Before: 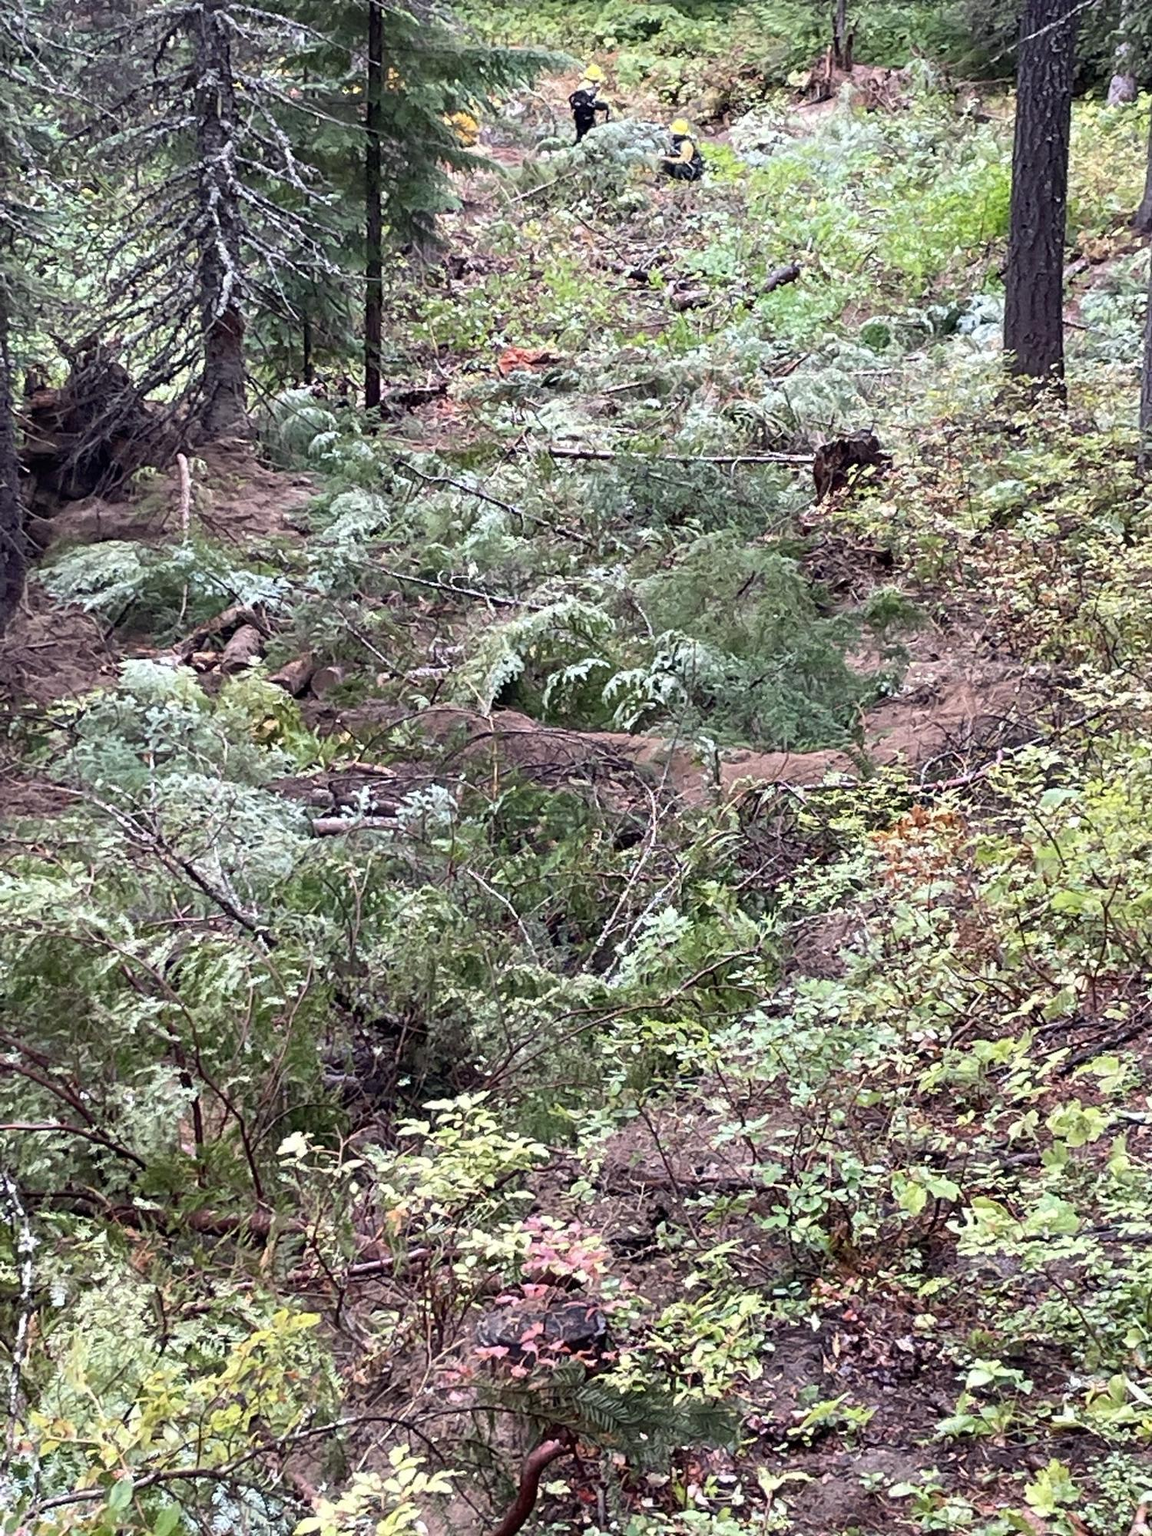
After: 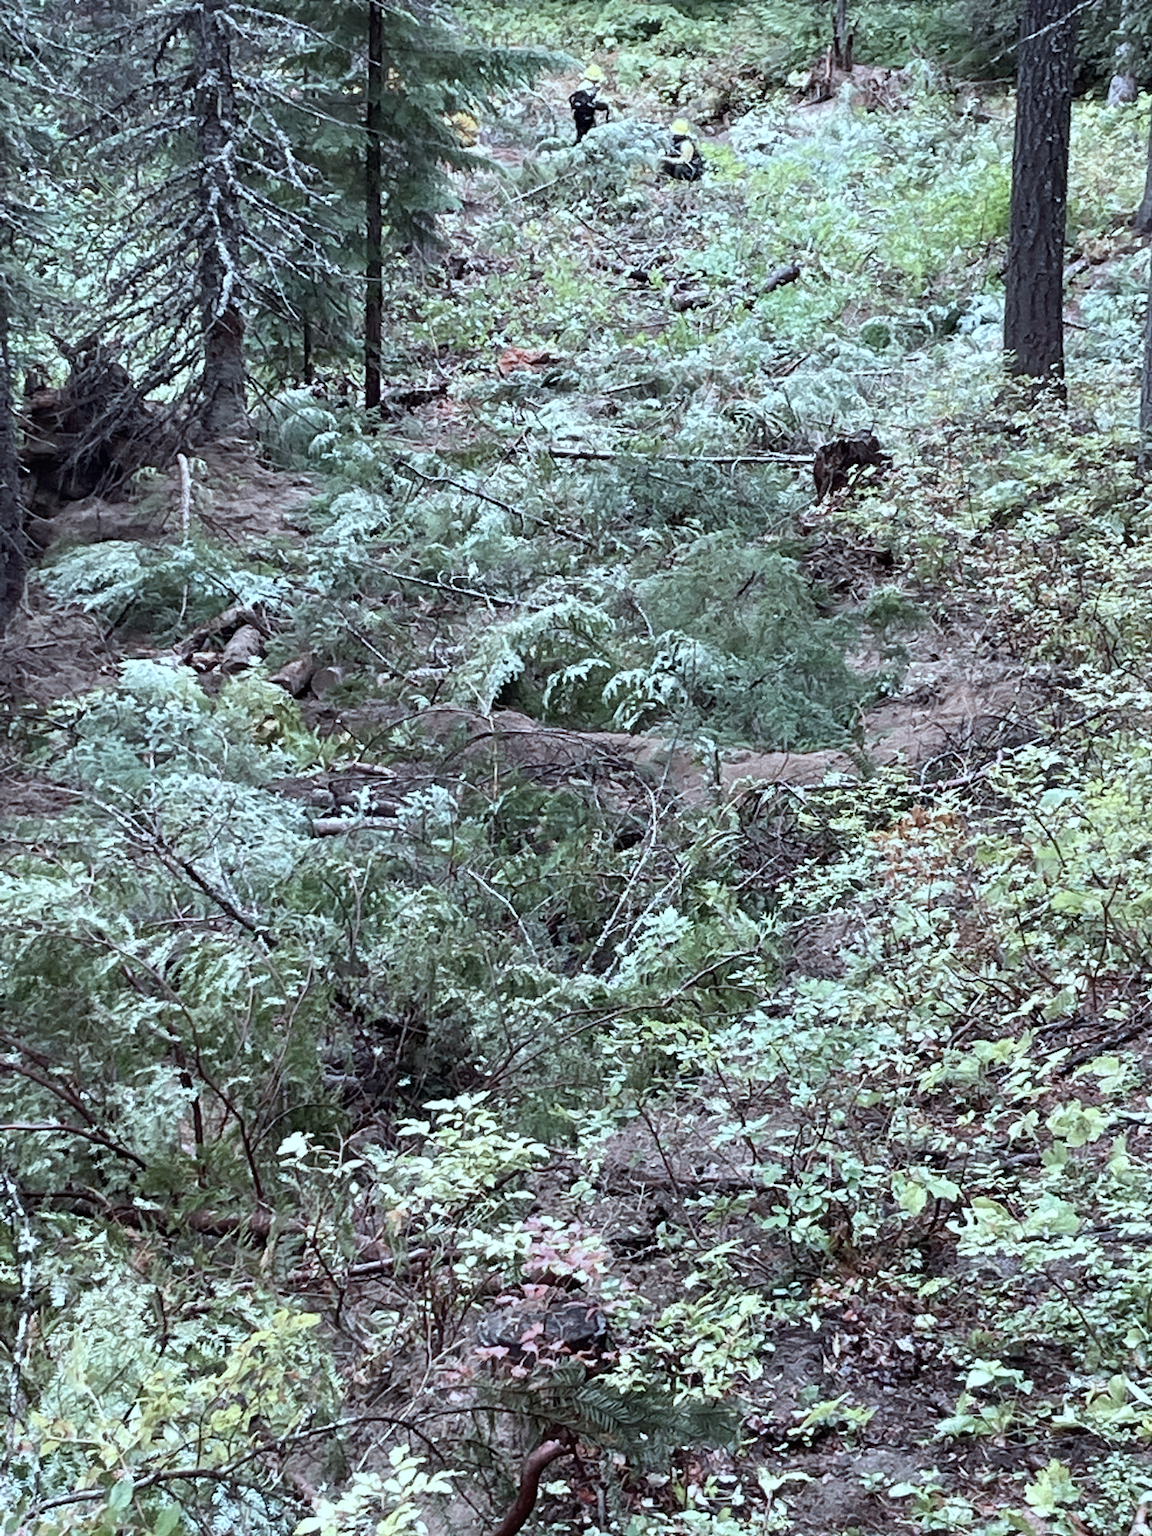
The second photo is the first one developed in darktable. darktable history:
color correction: highlights a* -12.41, highlights b* -17.66, saturation 0.7
